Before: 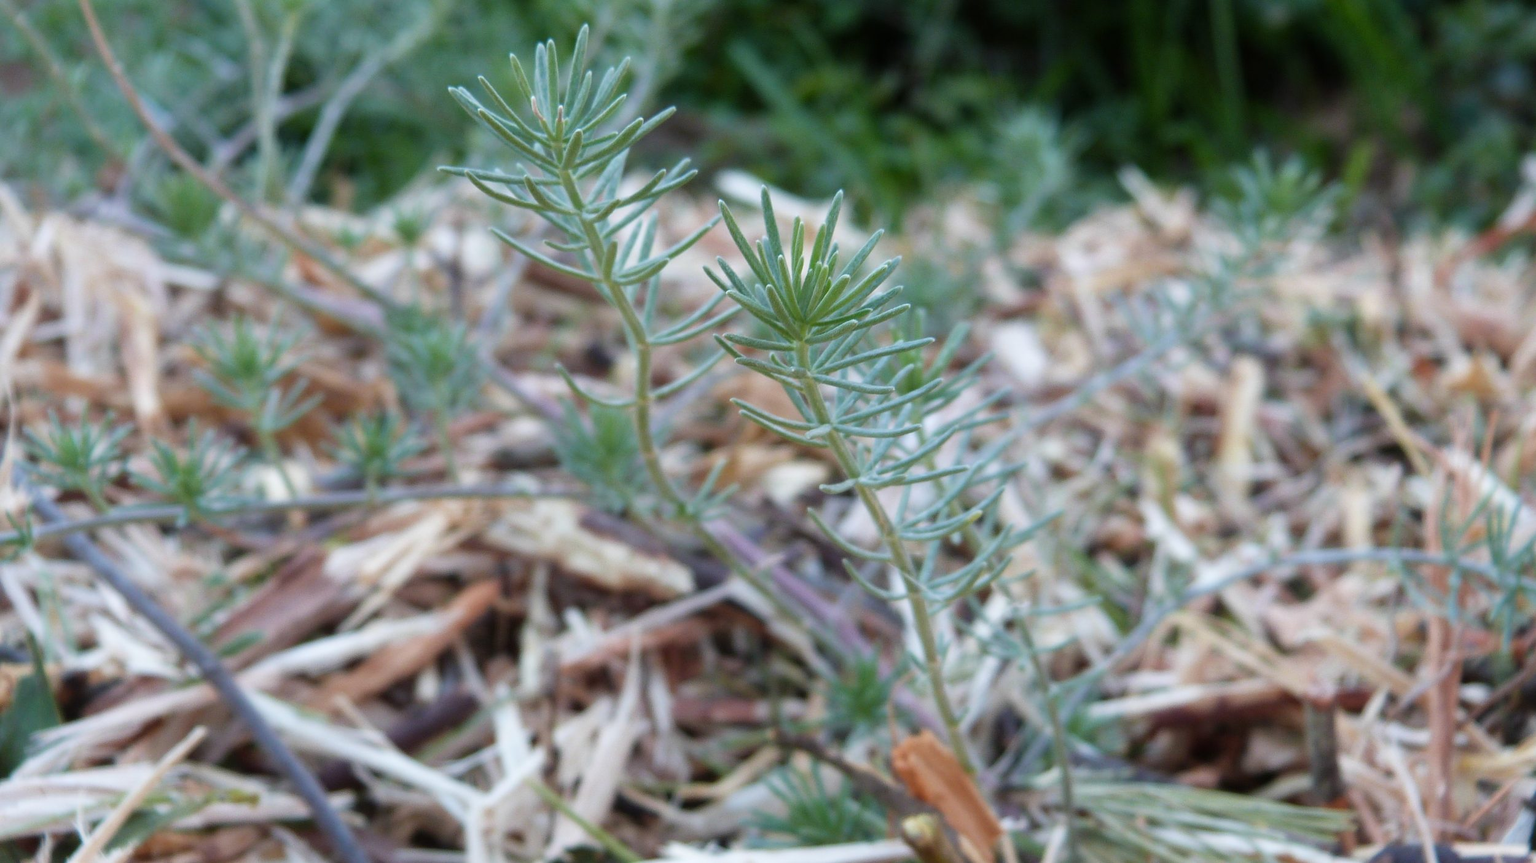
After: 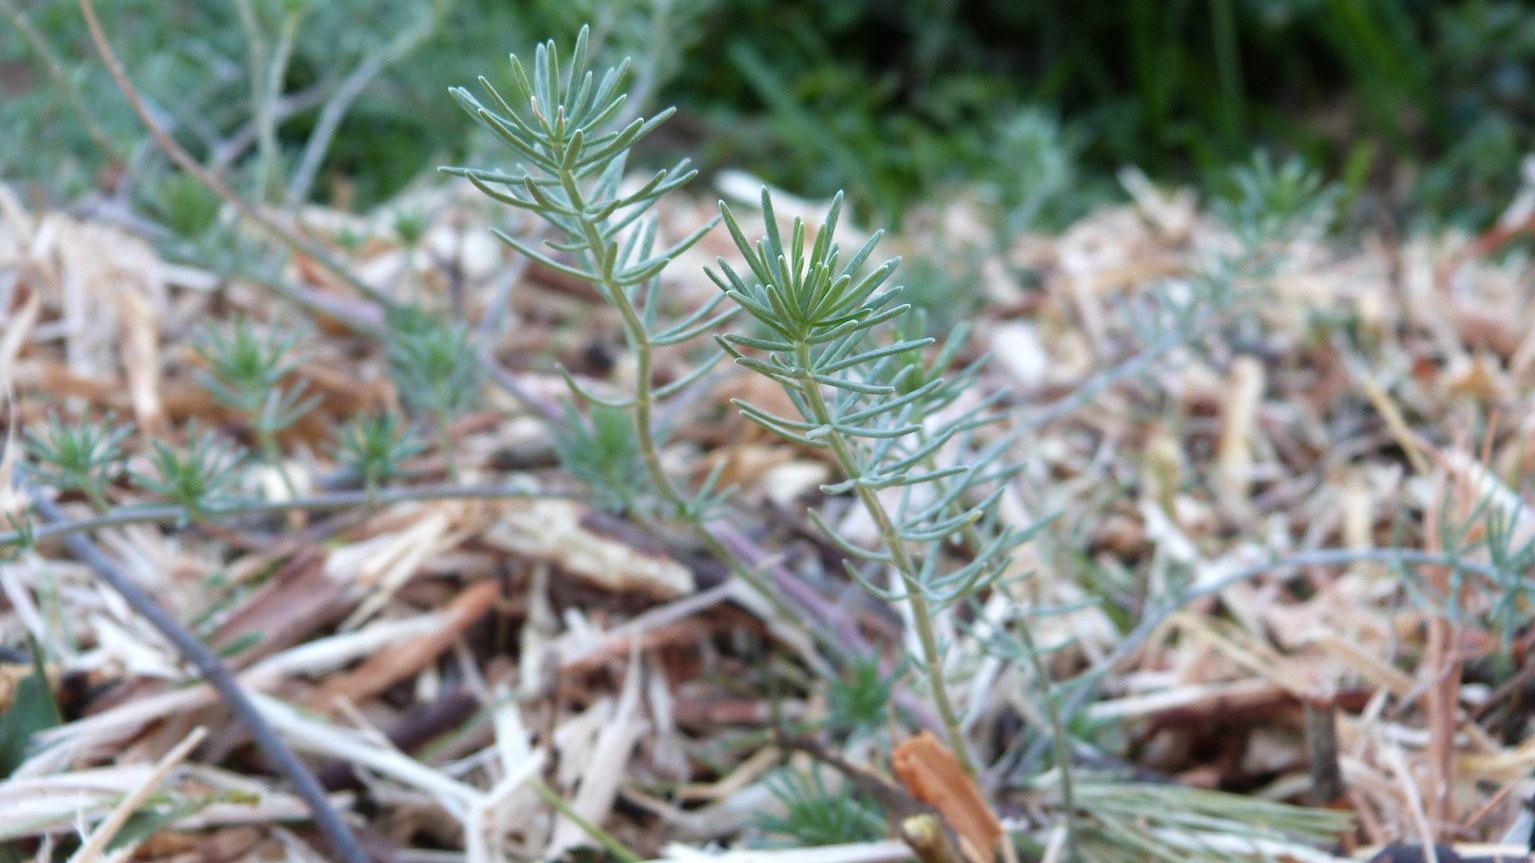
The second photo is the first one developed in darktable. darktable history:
exposure: exposure 0.203 EV, compensate highlight preservation false
sharpen: radius 1.455, amount 0.401, threshold 1.379
